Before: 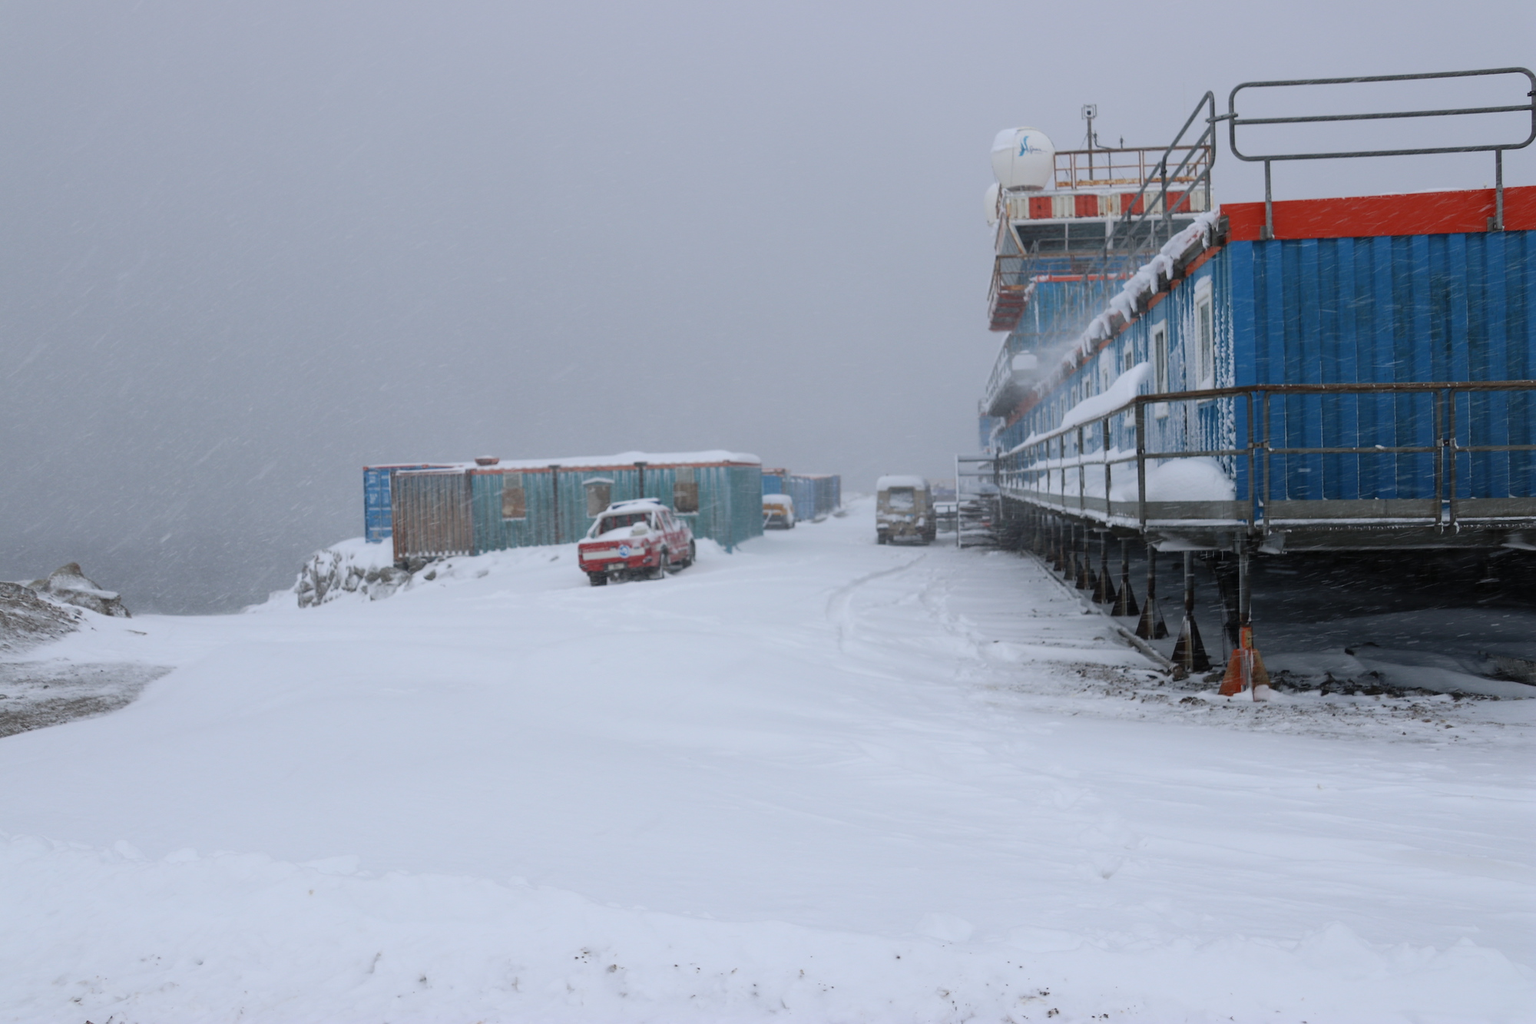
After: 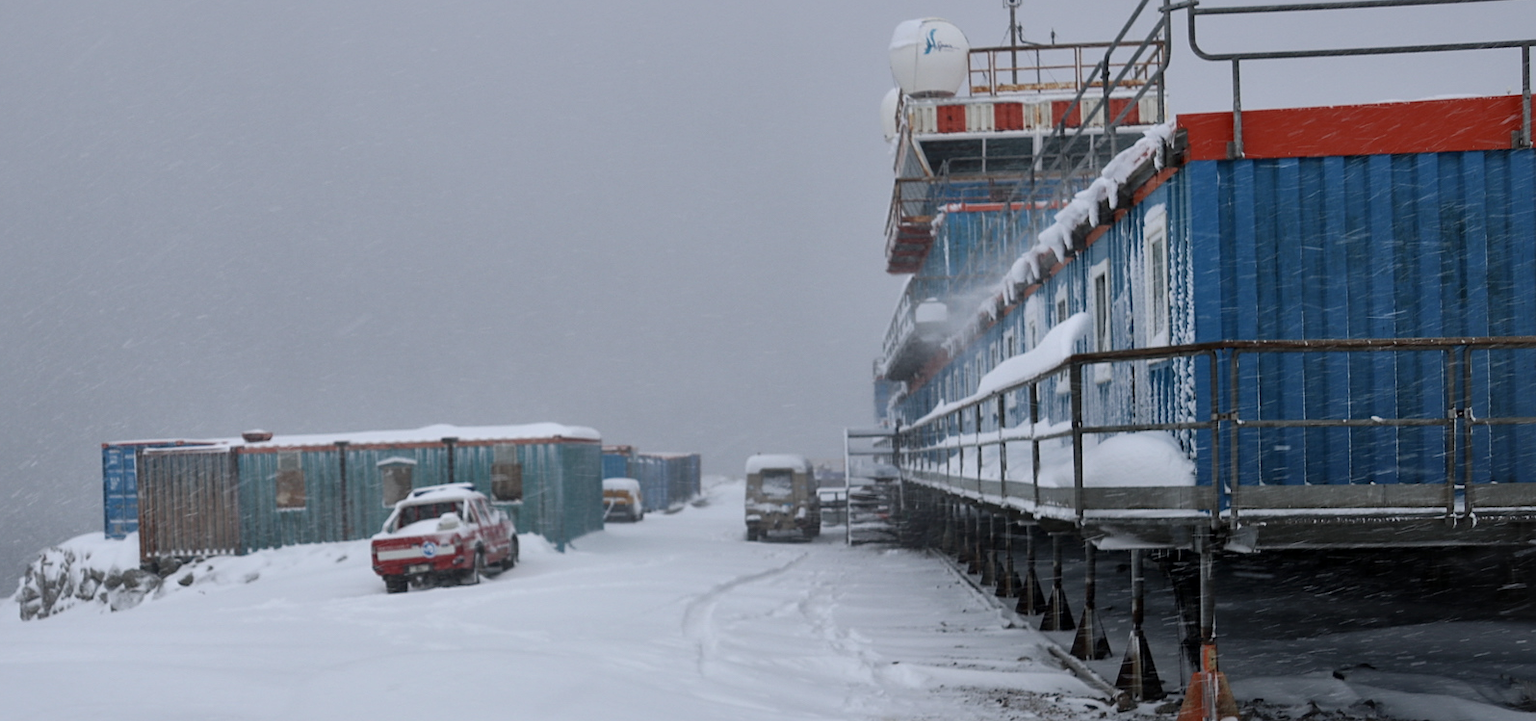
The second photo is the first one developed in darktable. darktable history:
contrast brightness saturation: contrast -0.082, brightness -0.035, saturation -0.109
sharpen: amount 0.218
local contrast: mode bilateral grid, contrast 26, coarseness 59, detail 150%, midtone range 0.2
crop: left 18.387%, top 11.093%, right 1.828%, bottom 32.718%
